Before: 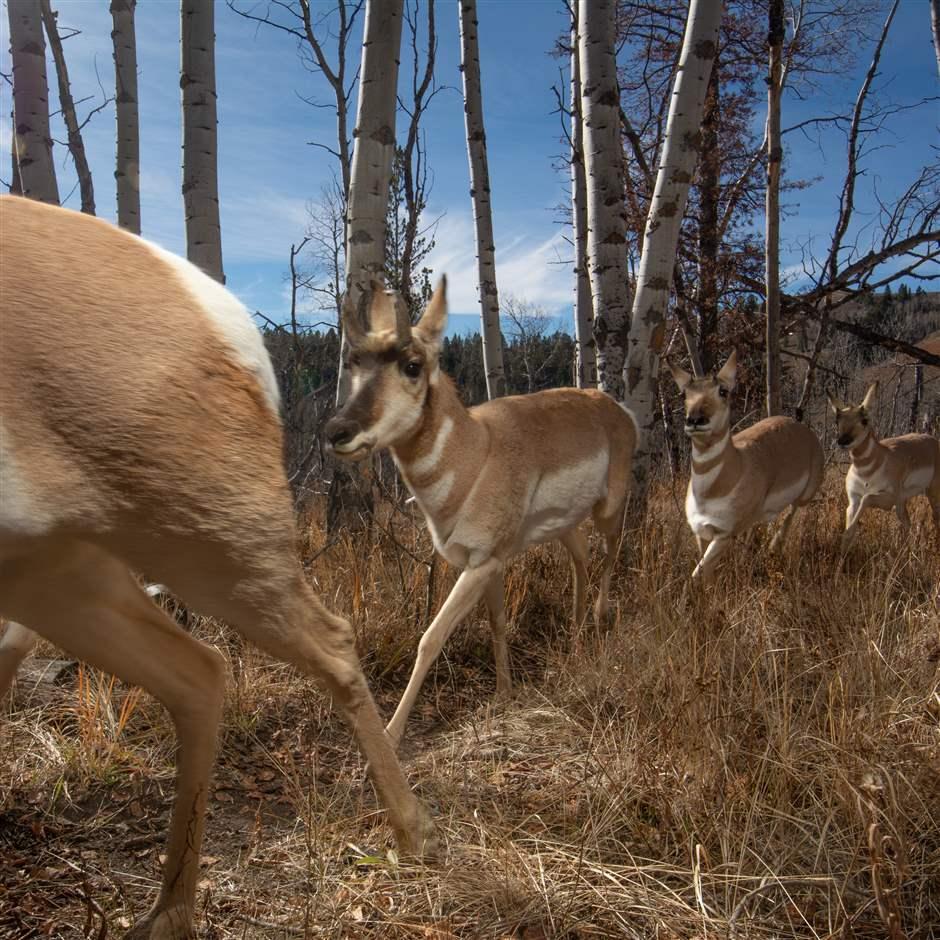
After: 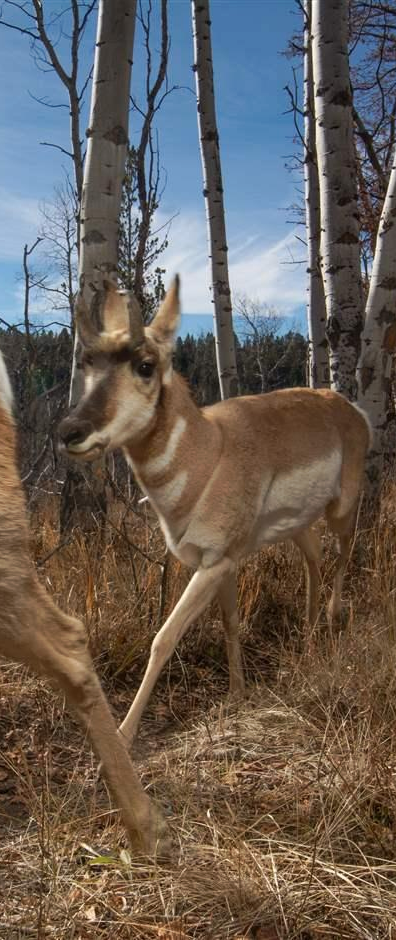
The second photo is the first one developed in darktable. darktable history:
tone curve: curves: ch0 [(0, 0) (0.003, 0.003) (0.011, 0.011) (0.025, 0.024) (0.044, 0.044) (0.069, 0.068) (0.1, 0.098) (0.136, 0.133) (0.177, 0.174) (0.224, 0.22) (0.277, 0.272) (0.335, 0.329) (0.399, 0.392) (0.468, 0.46) (0.543, 0.546) (0.623, 0.626) (0.709, 0.711) (0.801, 0.802) (0.898, 0.898) (1, 1)], preserve colors none
crop: left 28.479%, right 29.288%
